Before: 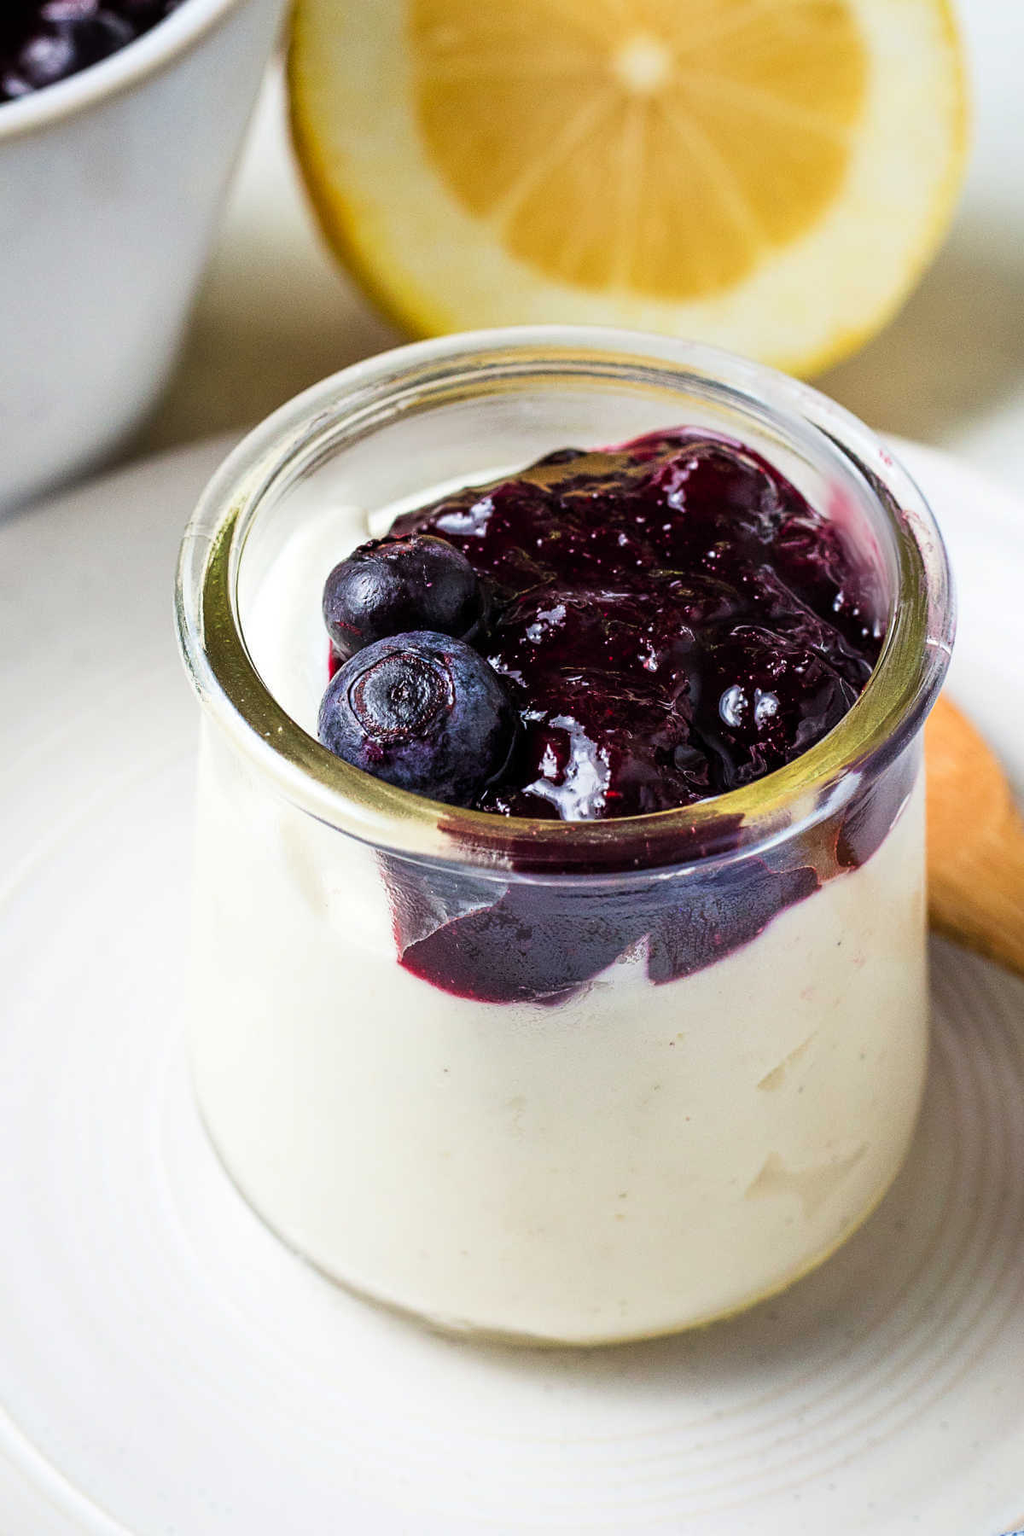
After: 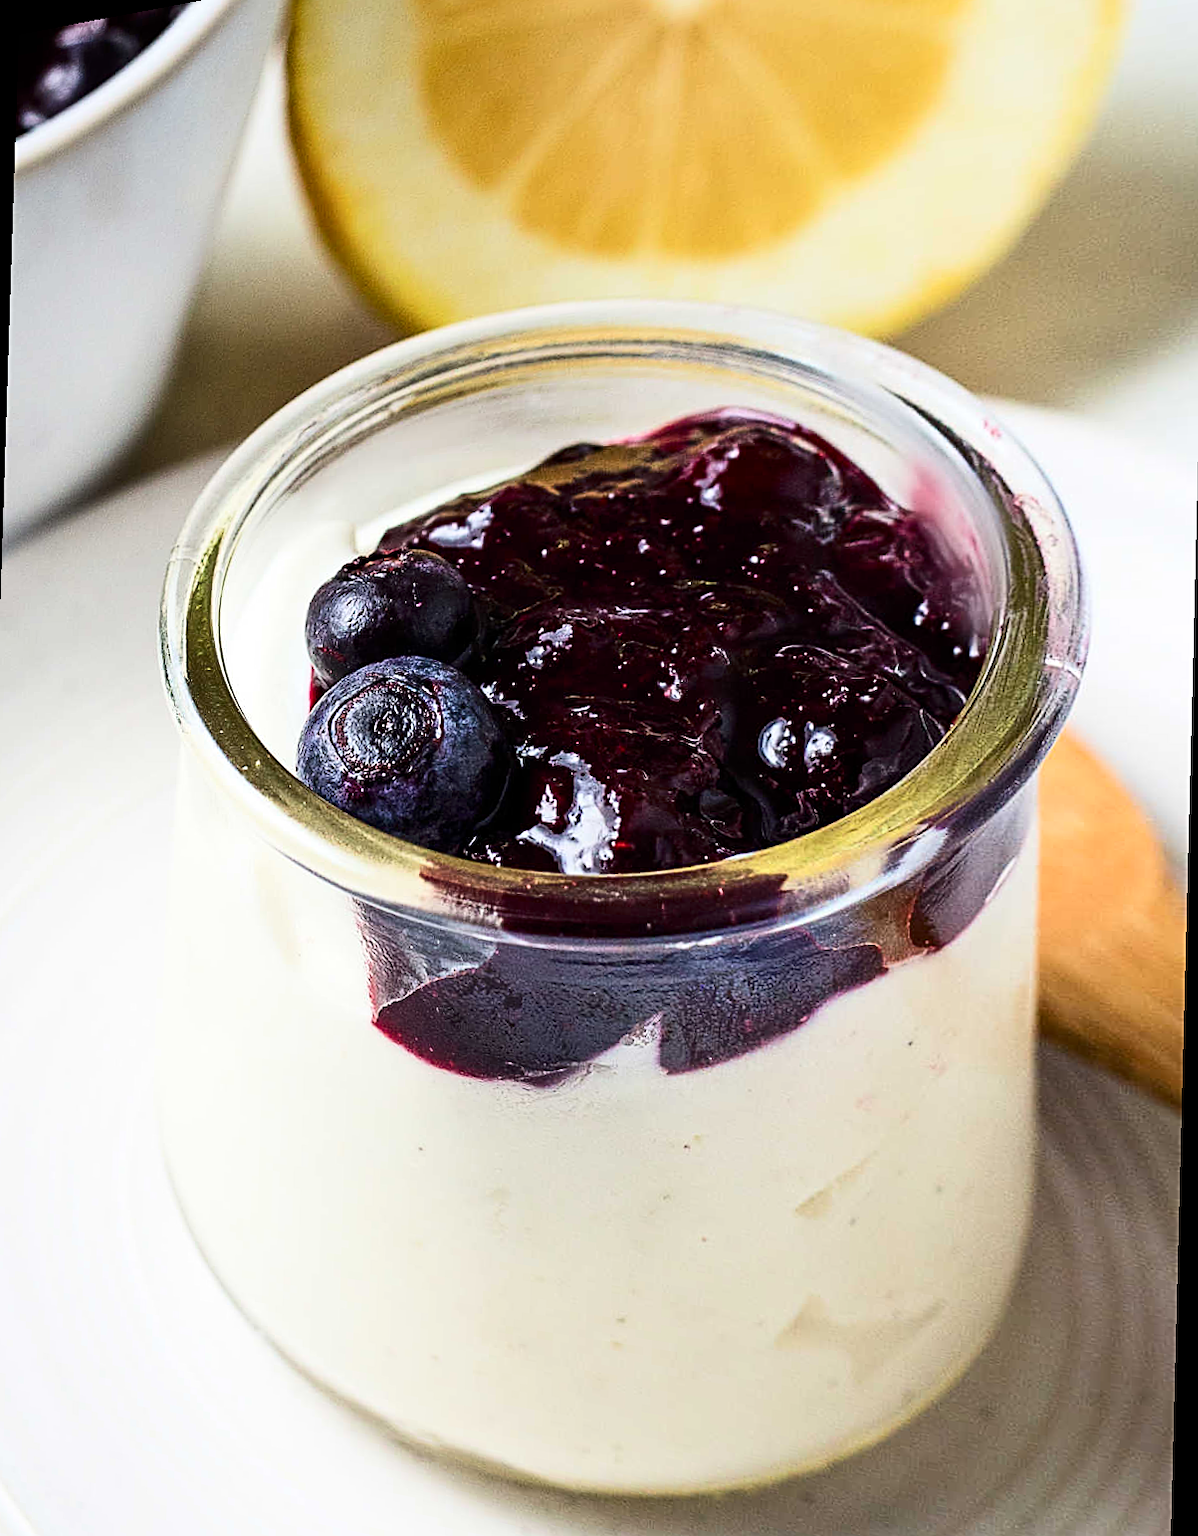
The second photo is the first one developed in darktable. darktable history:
rotate and perspective: rotation 1.69°, lens shift (vertical) -0.023, lens shift (horizontal) -0.291, crop left 0.025, crop right 0.988, crop top 0.092, crop bottom 0.842
contrast brightness saturation: contrast 0.22
sharpen: on, module defaults
